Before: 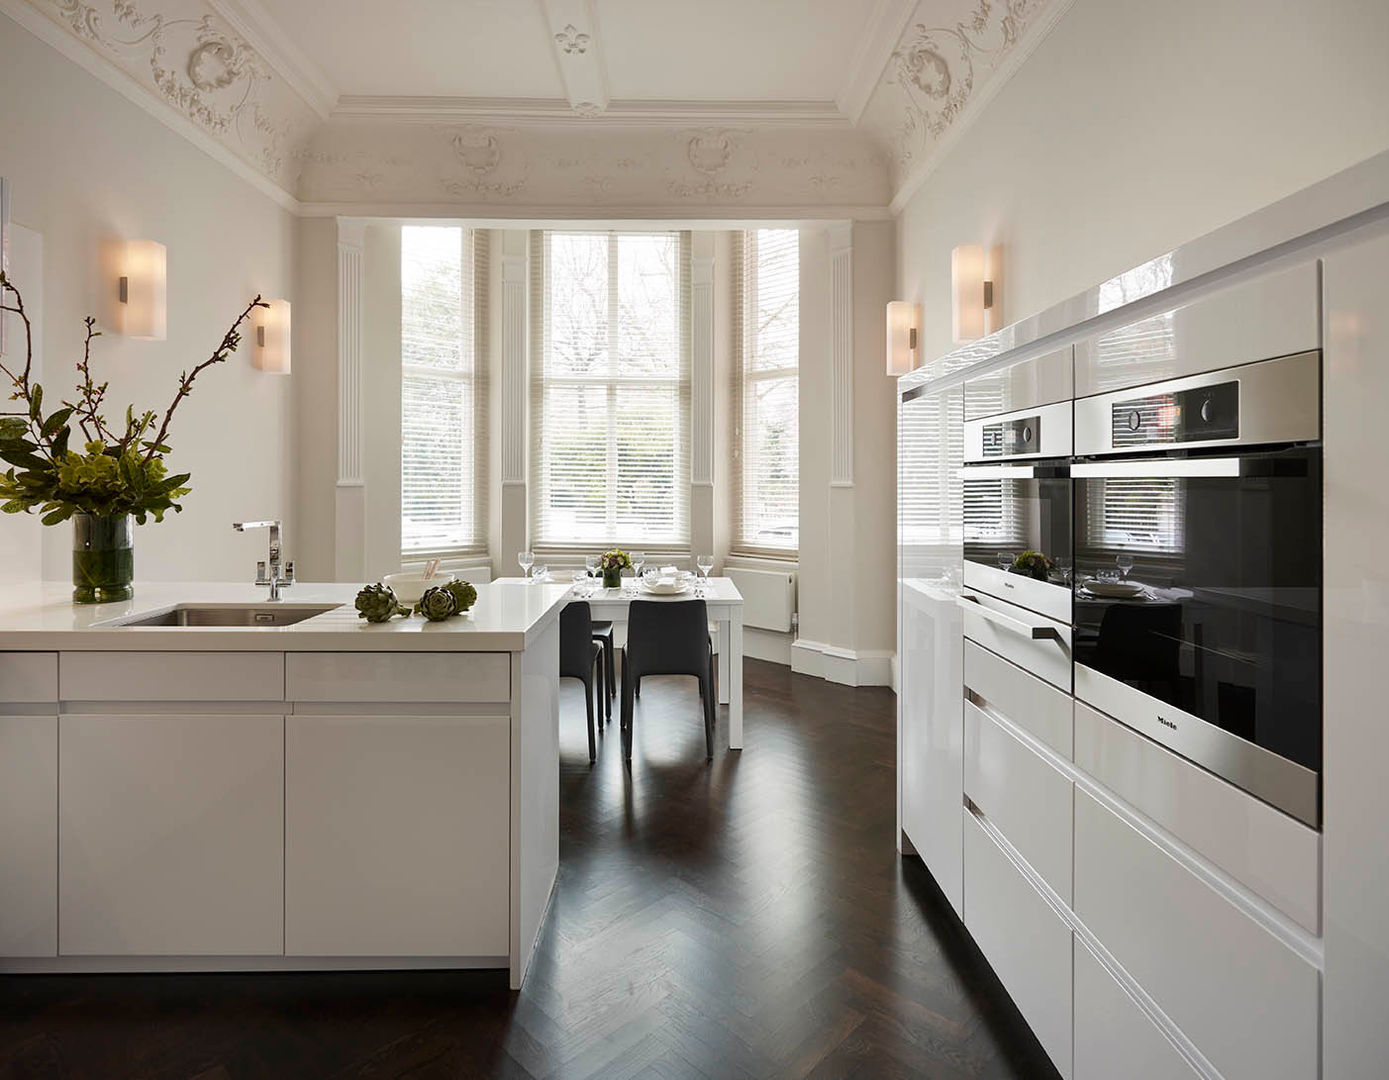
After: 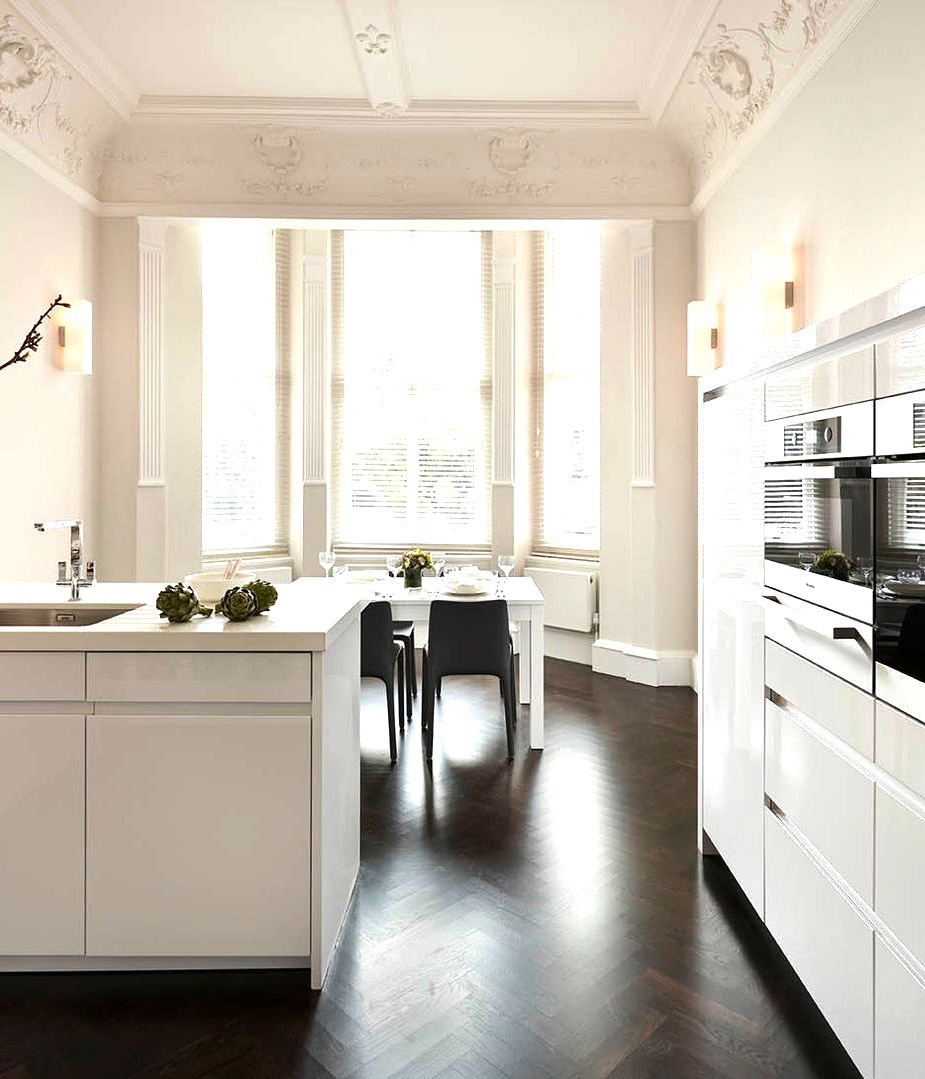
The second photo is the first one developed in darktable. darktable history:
crop and rotate: left 14.385%, right 18.948%
exposure: black level correction 0.001, exposure 0.5 EV, compensate exposure bias true, compensate highlight preservation false
tone equalizer: -8 EV -0.417 EV, -7 EV -0.389 EV, -6 EV -0.333 EV, -5 EV -0.222 EV, -3 EV 0.222 EV, -2 EV 0.333 EV, -1 EV 0.389 EV, +0 EV 0.417 EV, edges refinement/feathering 500, mask exposure compensation -1.57 EV, preserve details no
